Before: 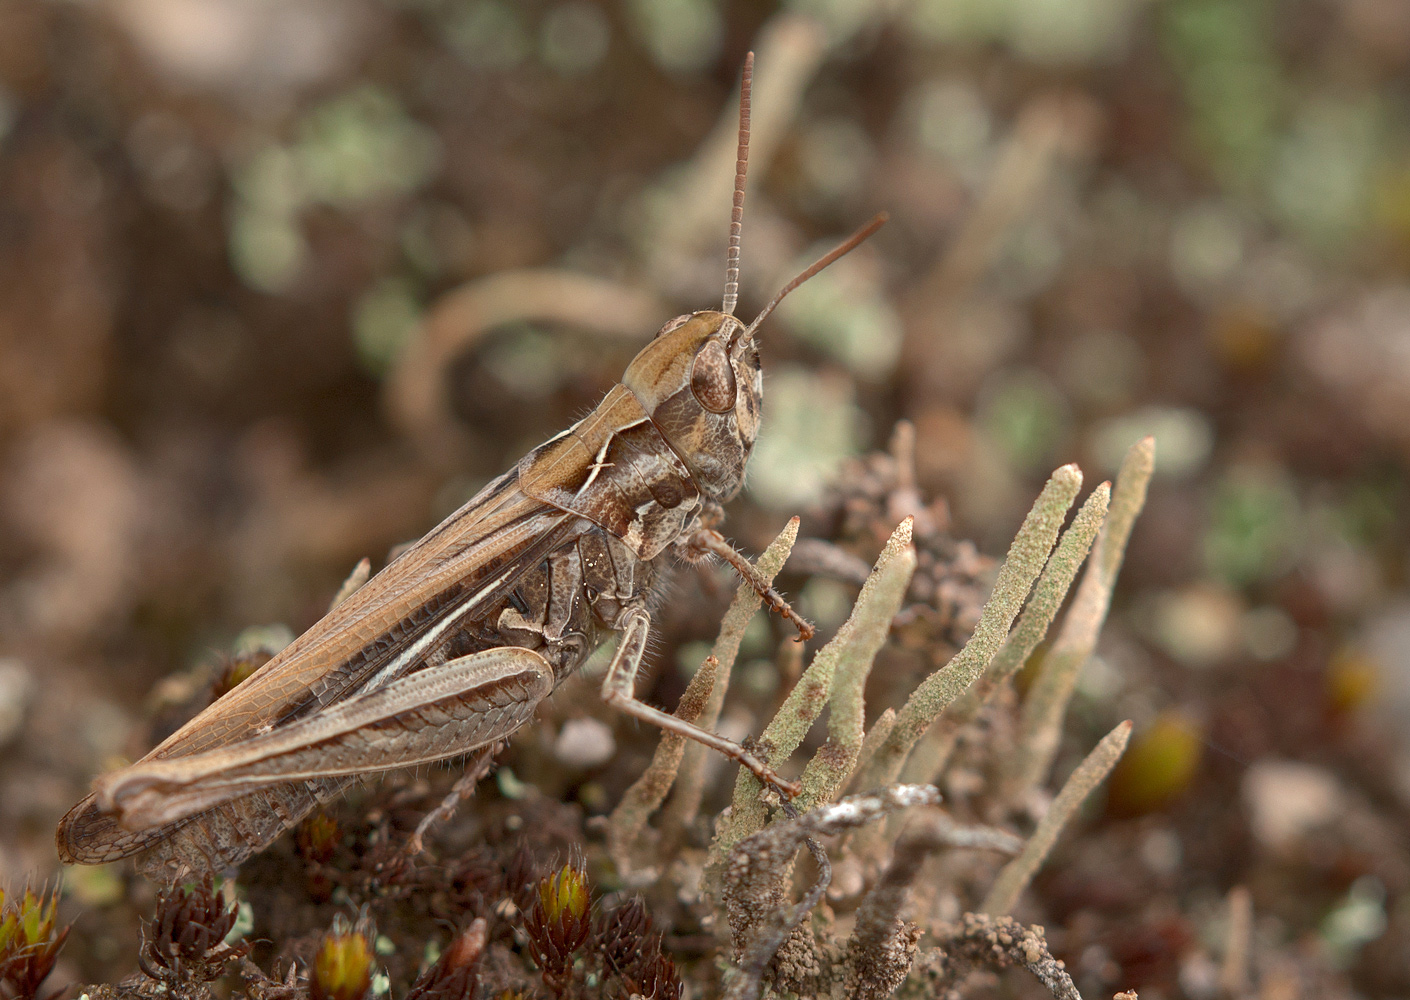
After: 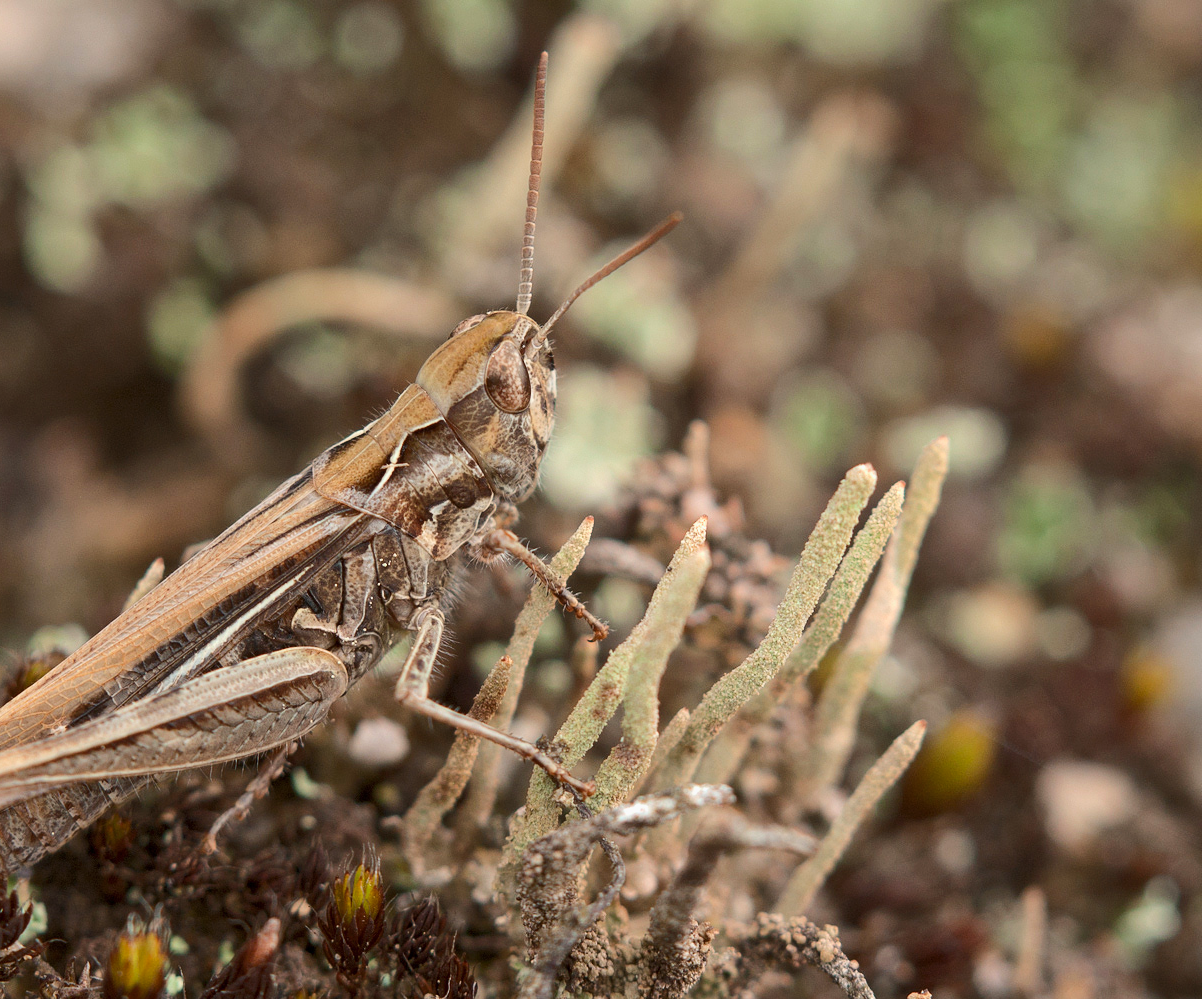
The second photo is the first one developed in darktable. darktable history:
crop and rotate: left 14.723%
tone curve: curves: ch0 [(0, 0) (0.071, 0.047) (0.266, 0.26) (0.483, 0.554) (0.753, 0.811) (1, 0.983)]; ch1 [(0, 0) (0.346, 0.307) (0.408, 0.387) (0.463, 0.465) (0.482, 0.493) (0.502, 0.5) (0.517, 0.502) (0.55, 0.548) (0.597, 0.61) (0.651, 0.698) (1, 1)]; ch2 [(0, 0) (0.346, 0.34) (0.434, 0.46) (0.485, 0.494) (0.5, 0.494) (0.517, 0.506) (0.526, 0.545) (0.583, 0.61) (0.625, 0.659) (1, 1)], color space Lab, linked channels, preserve colors none
